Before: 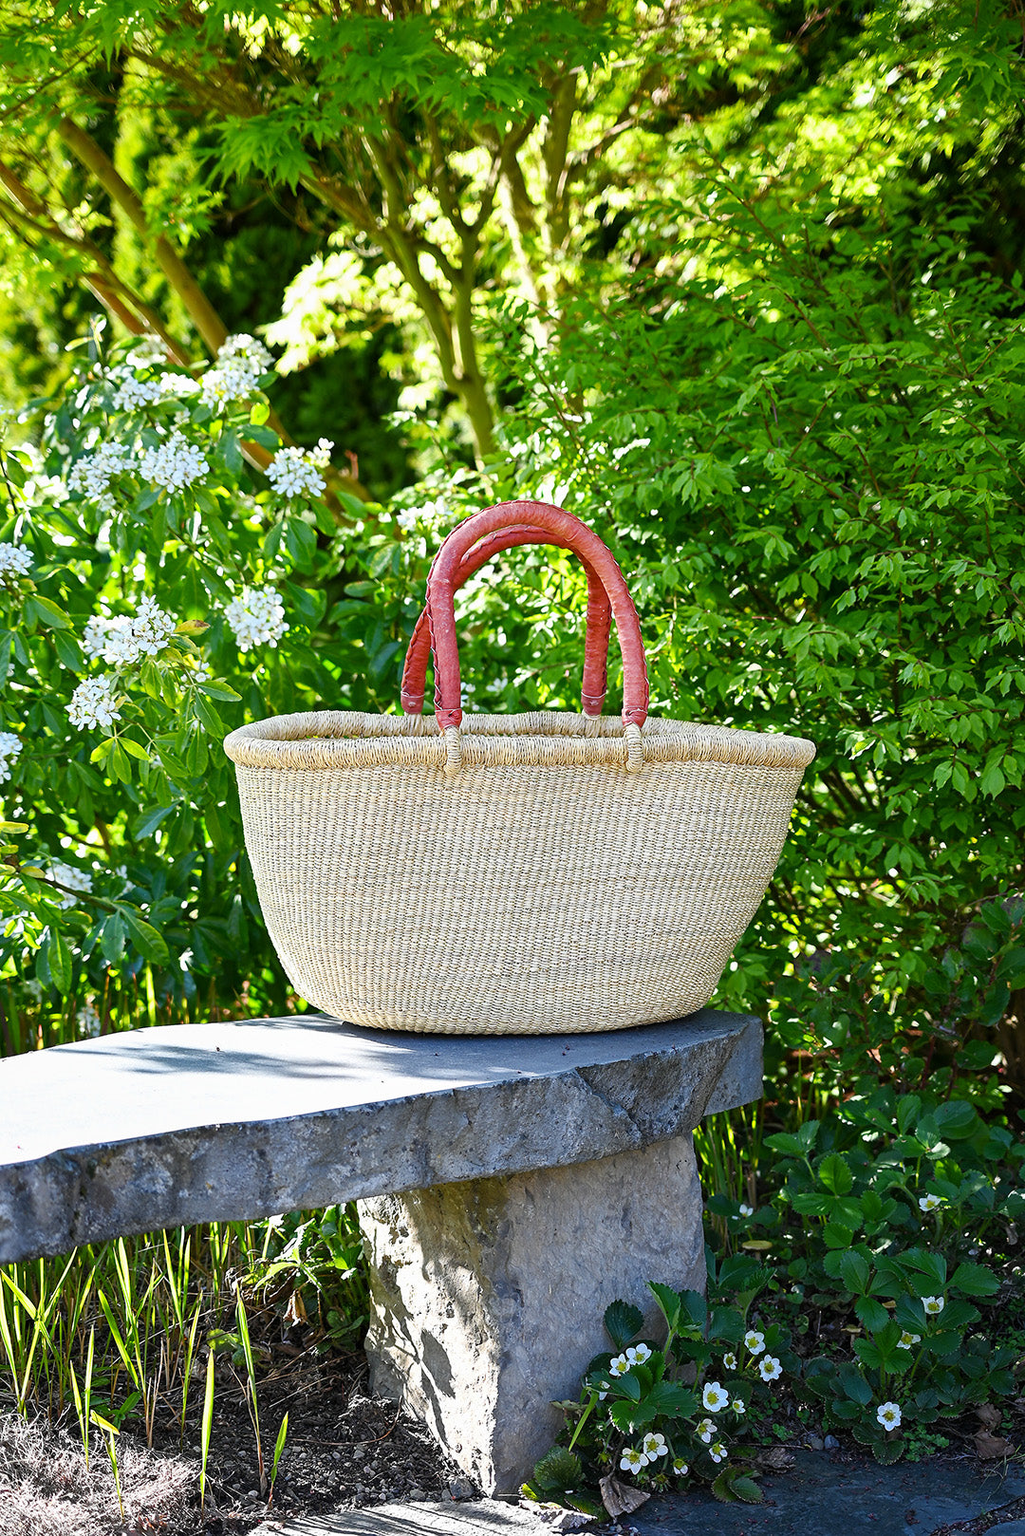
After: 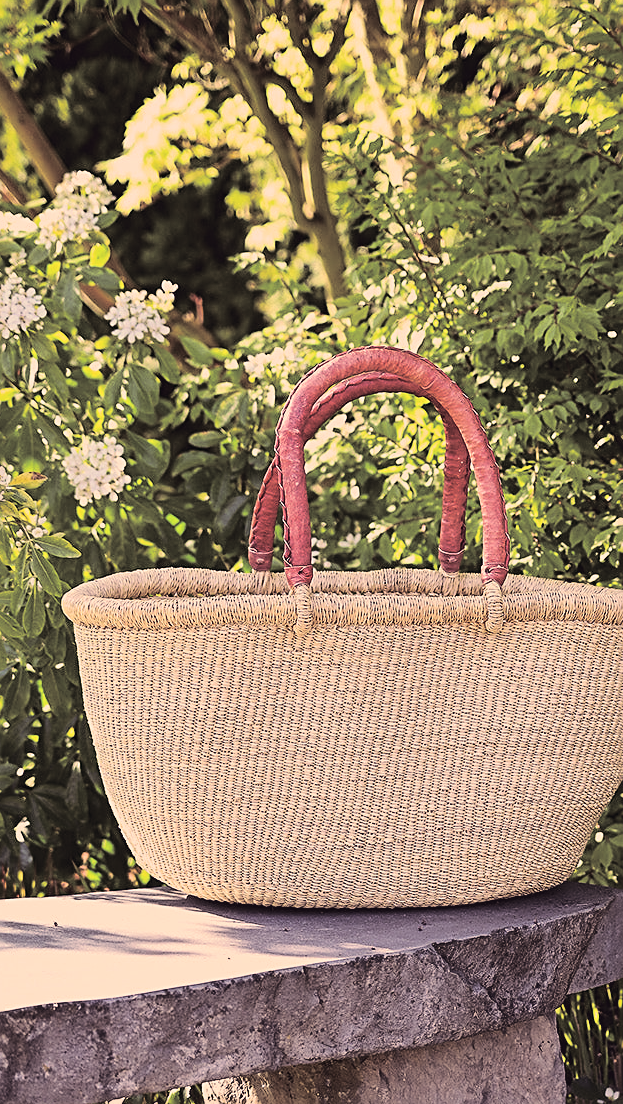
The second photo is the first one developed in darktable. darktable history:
crop: left 16.202%, top 11.208%, right 26.045%, bottom 20.557%
color correction: highlights a* 19.59, highlights b* 27.49, shadows a* 3.46, shadows b* -17.28, saturation 0.73
sharpen: on, module defaults
tone curve: curves: ch0 [(0, 0.019) (0.204, 0.162) (0.491, 0.519) (0.748, 0.765) (1, 0.919)]; ch1 [(0, 0) (0.179, 0.173) (0.322, 0.32) (0.442, 0.447) (0.496, 0.504) (0.566, 0.585) (0.761, 0.803) (1, 1)]; ch2 [(0, 0) (0.434, 0.447) (0.483, 0.487) (0.555, 0.563) (0.697, 0.68) (1, 1)], color space Lab, independent channels, preserve colors none
split-toning: shadows › saturation 0.2
